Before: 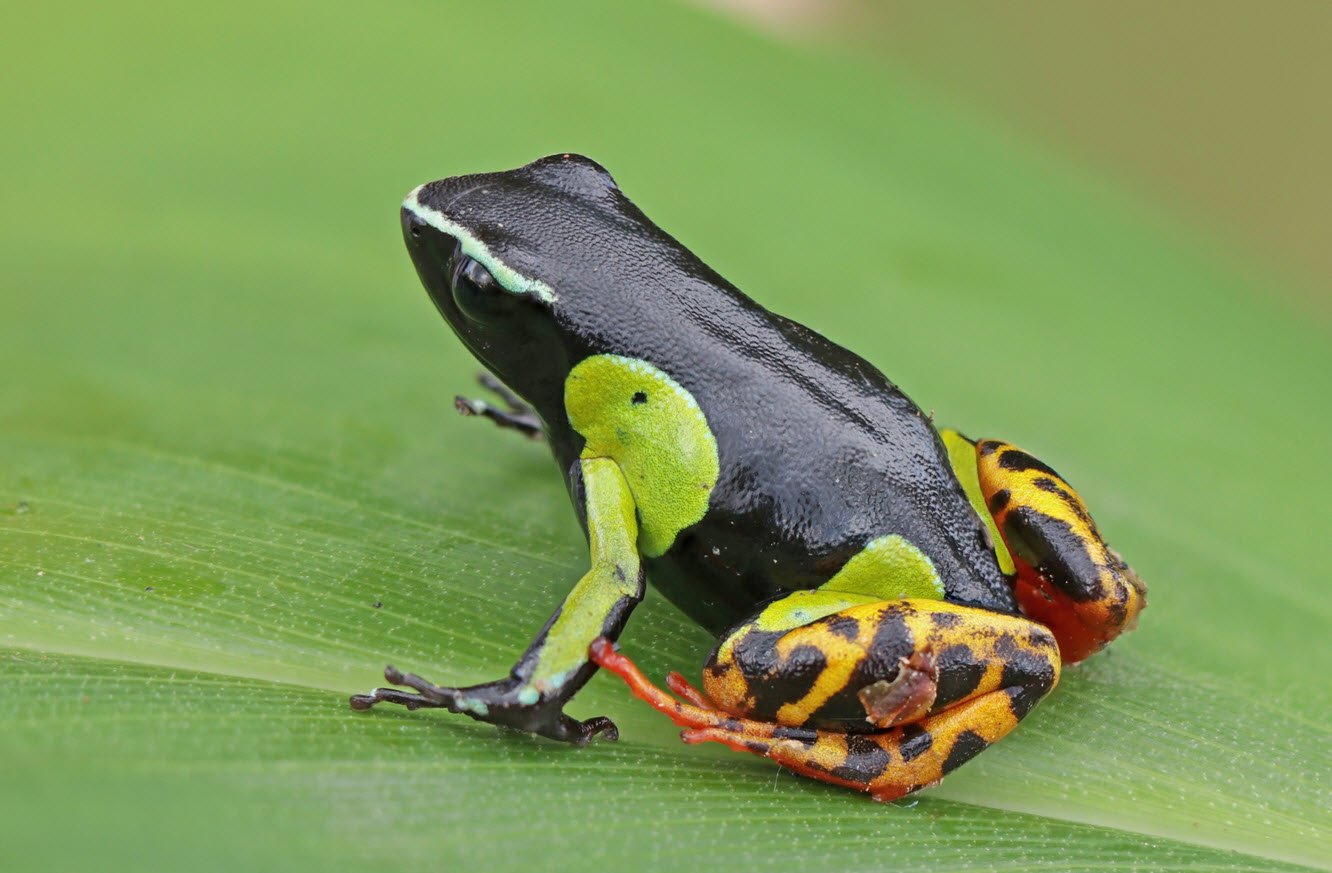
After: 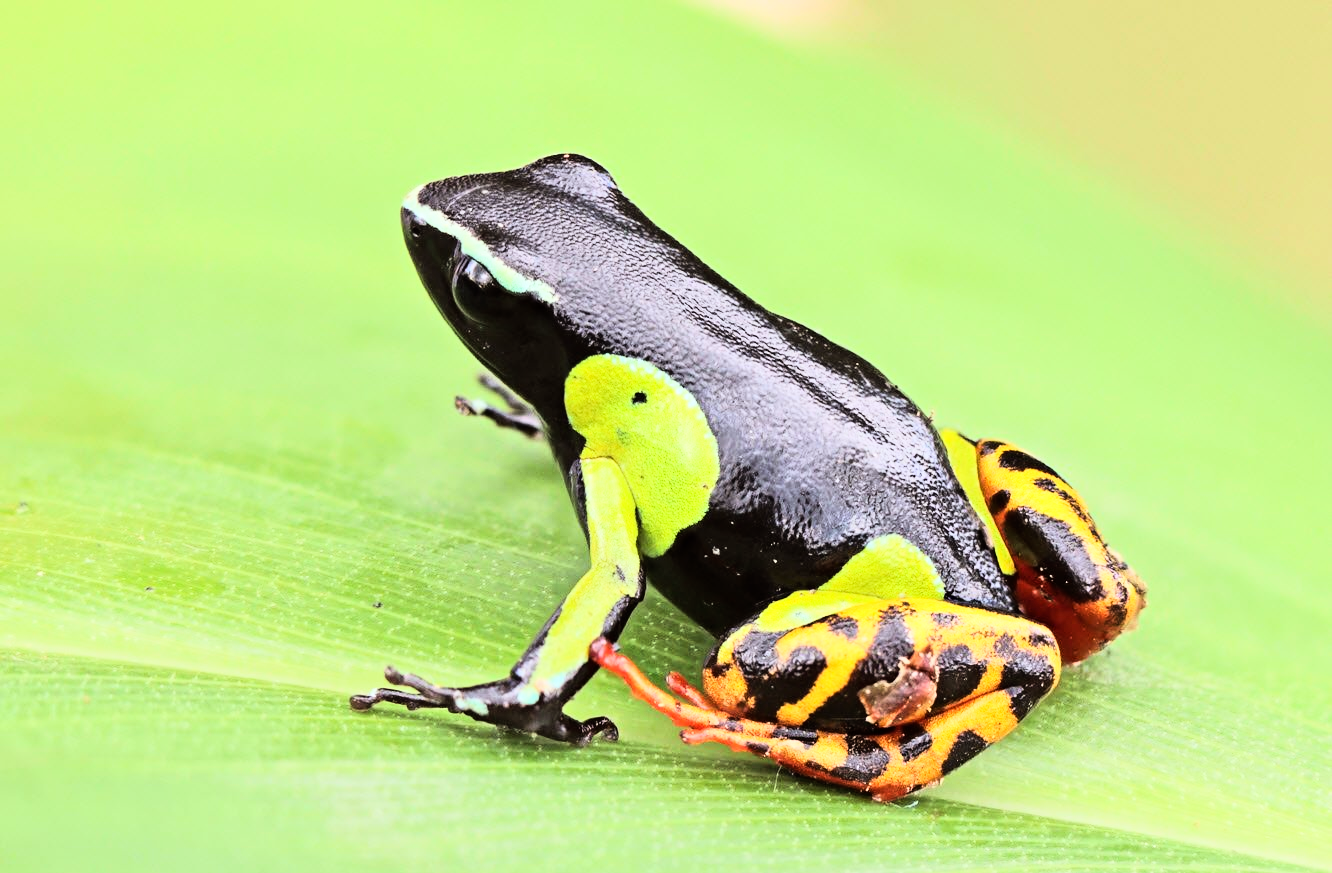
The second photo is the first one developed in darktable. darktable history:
color balance: mode lift, gamma, gain (sRGB), lift [1, 1.049, 1, 1]
rgb curve: curves: ch0 [(0, 0) (0.21, 0.15) (0.24, 0.21) (0.5, 0.75) (0.75, 0.96) (0.89, 0.99) (1, 1)]; ch1 [(0, 0.02) (0.21, 0.13) (0.25, 0.2) (0.5, 0.67) (0.75, 0.9) (0.89, 0.97) (1, 1)]; ch2 [(0, 0.02) (0.21, 0.13) (0.25, 0.2) (0.5, 0.67) (0.75, 0.9) (0.89, 0.97) (1, 1)], compensate middle gray true
